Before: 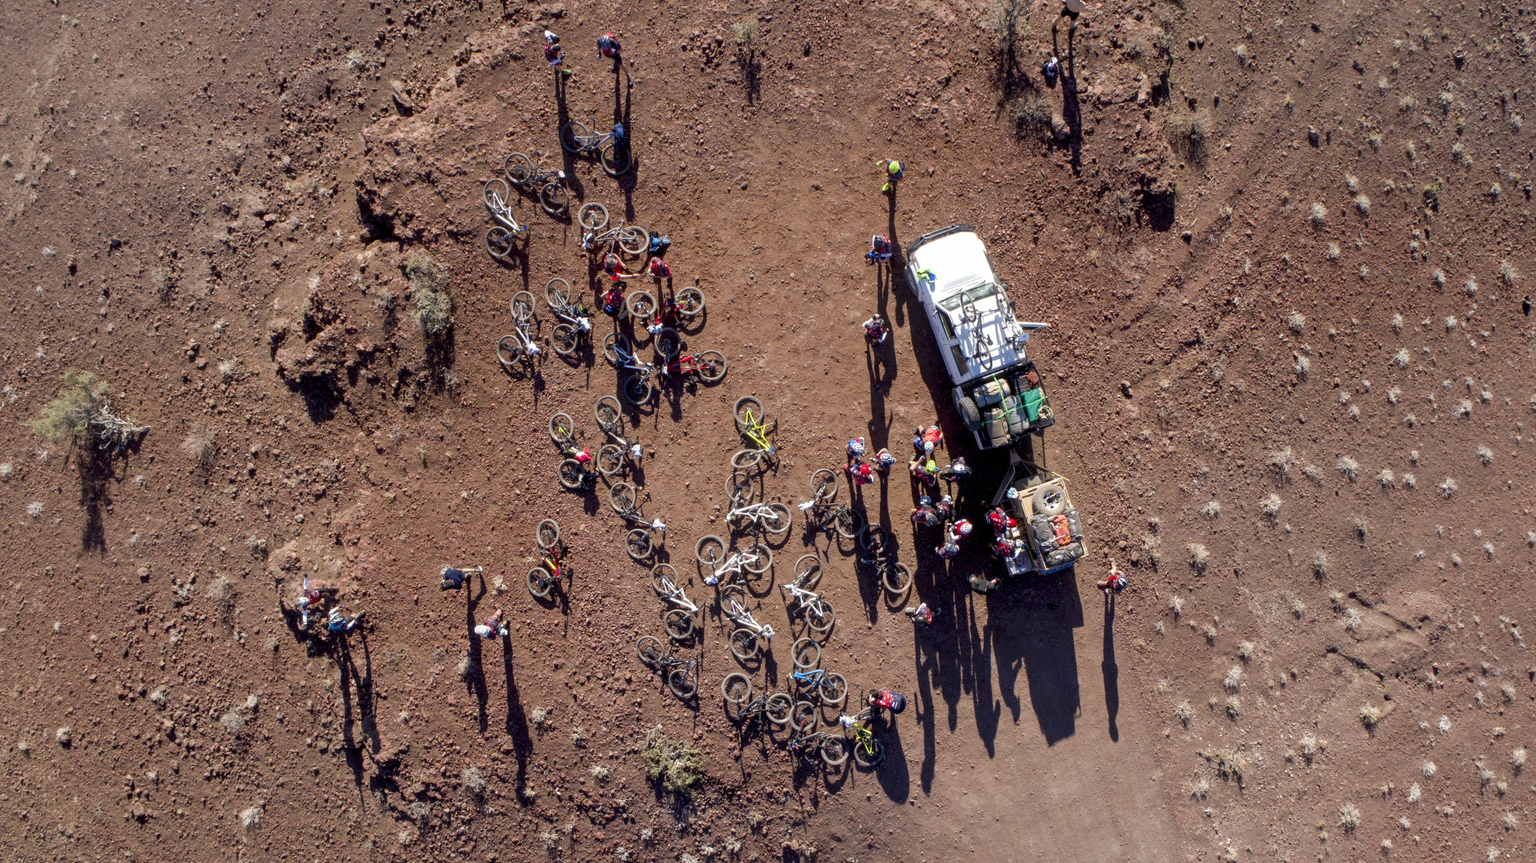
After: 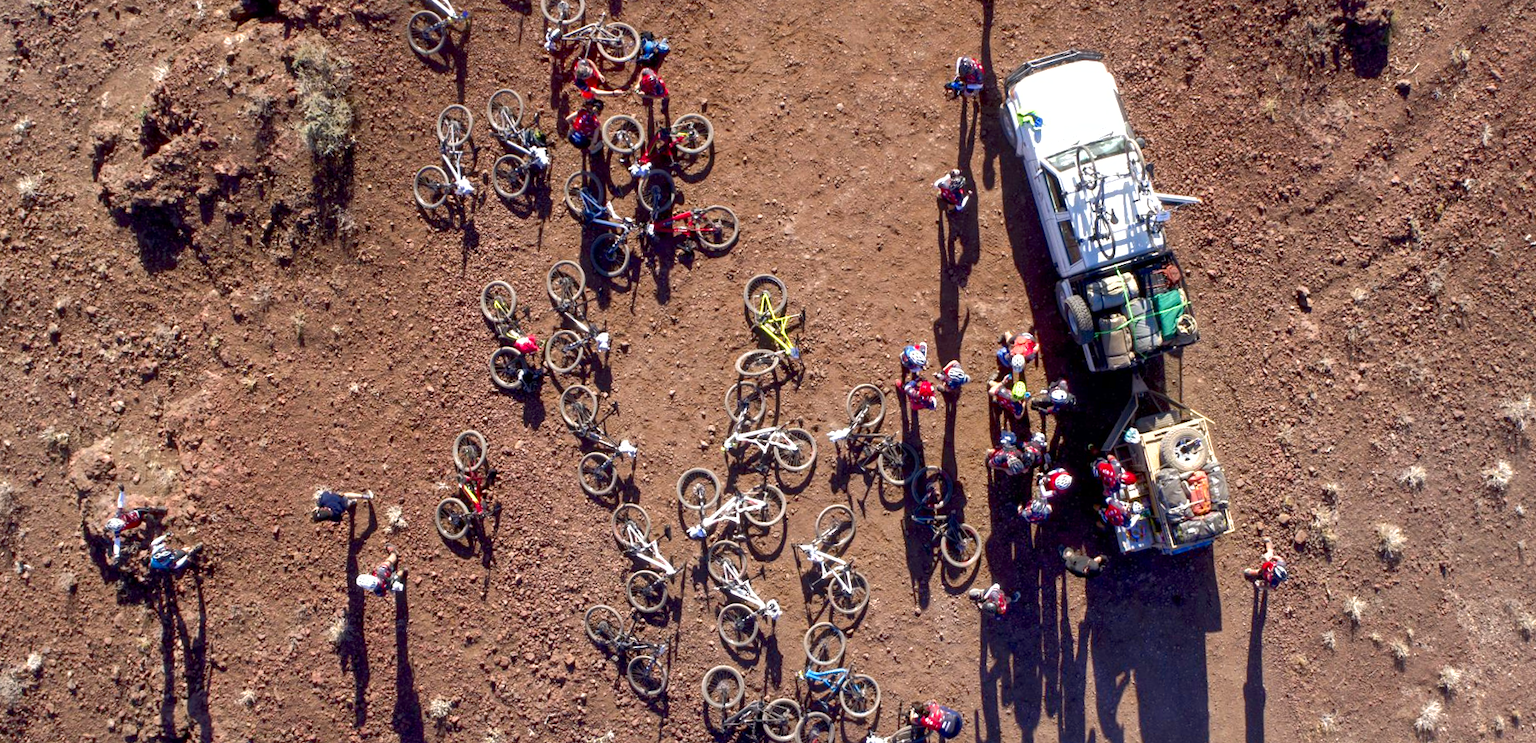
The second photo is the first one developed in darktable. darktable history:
shadows and highlights: on, module defaults
exposure: exposure 0.655 EV, compensate highlight preservation false
crop and rotate: angle -3.68°, left 9.736%, top 20.451%, right 12.04%, bottom 12.123%
contrast brightness saturation: contrast 0.068, brightness -0.129, saturation 0.055
